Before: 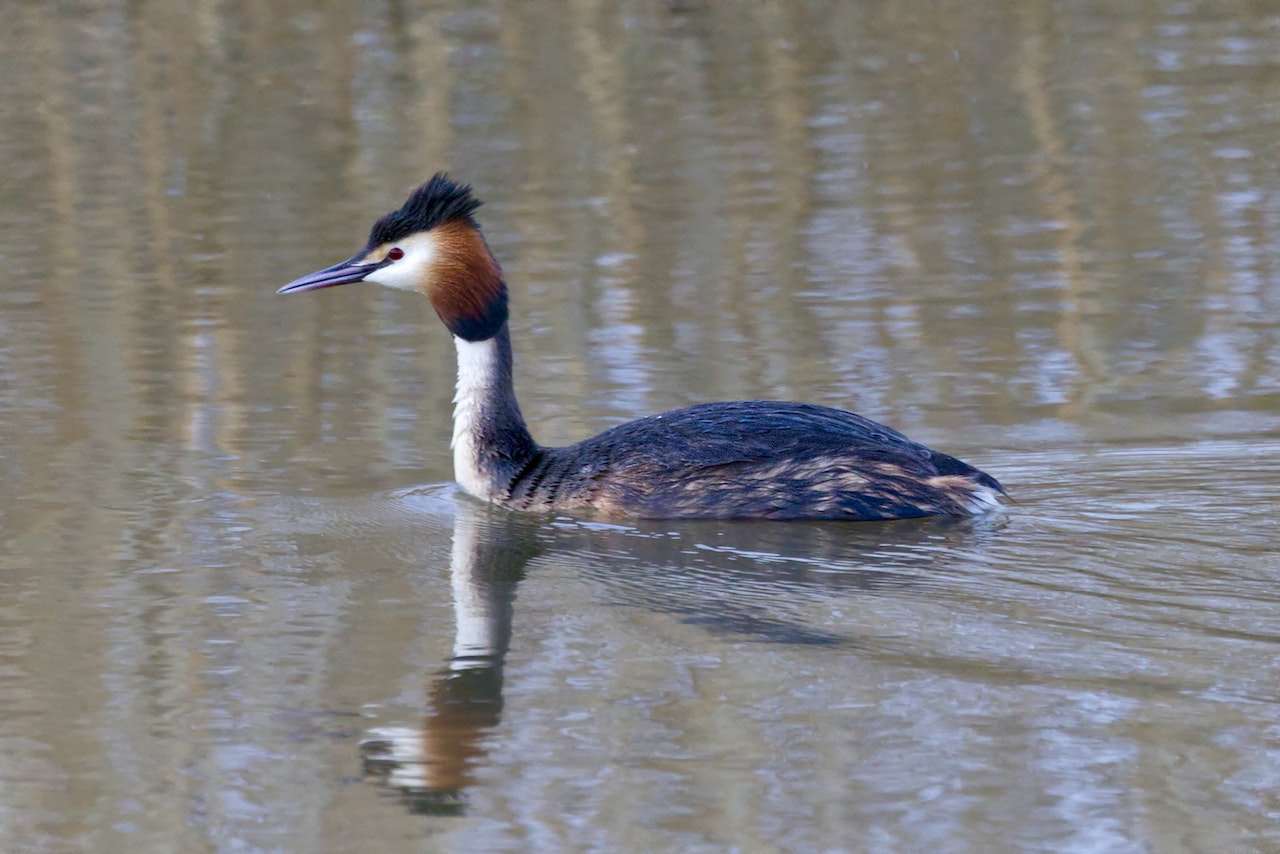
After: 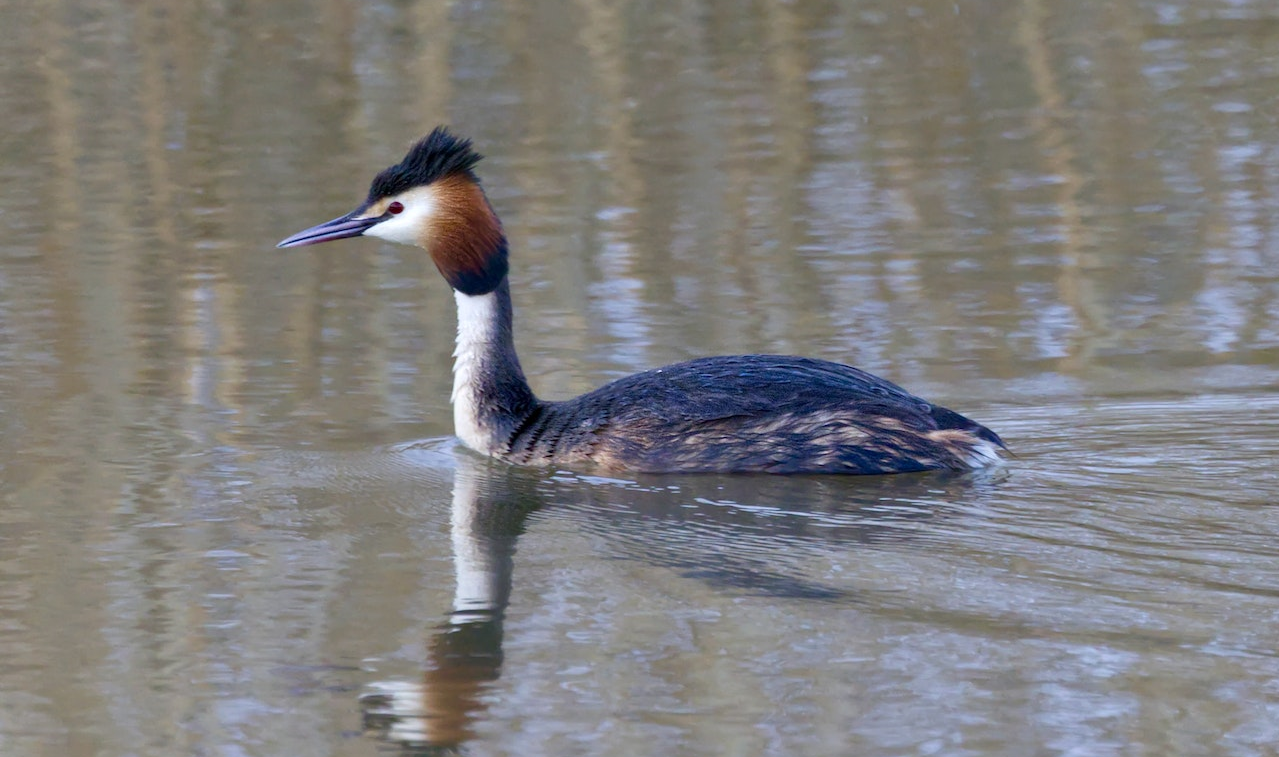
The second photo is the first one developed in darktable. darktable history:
crop and rotate: top 5.552%, bottom 5.804%
